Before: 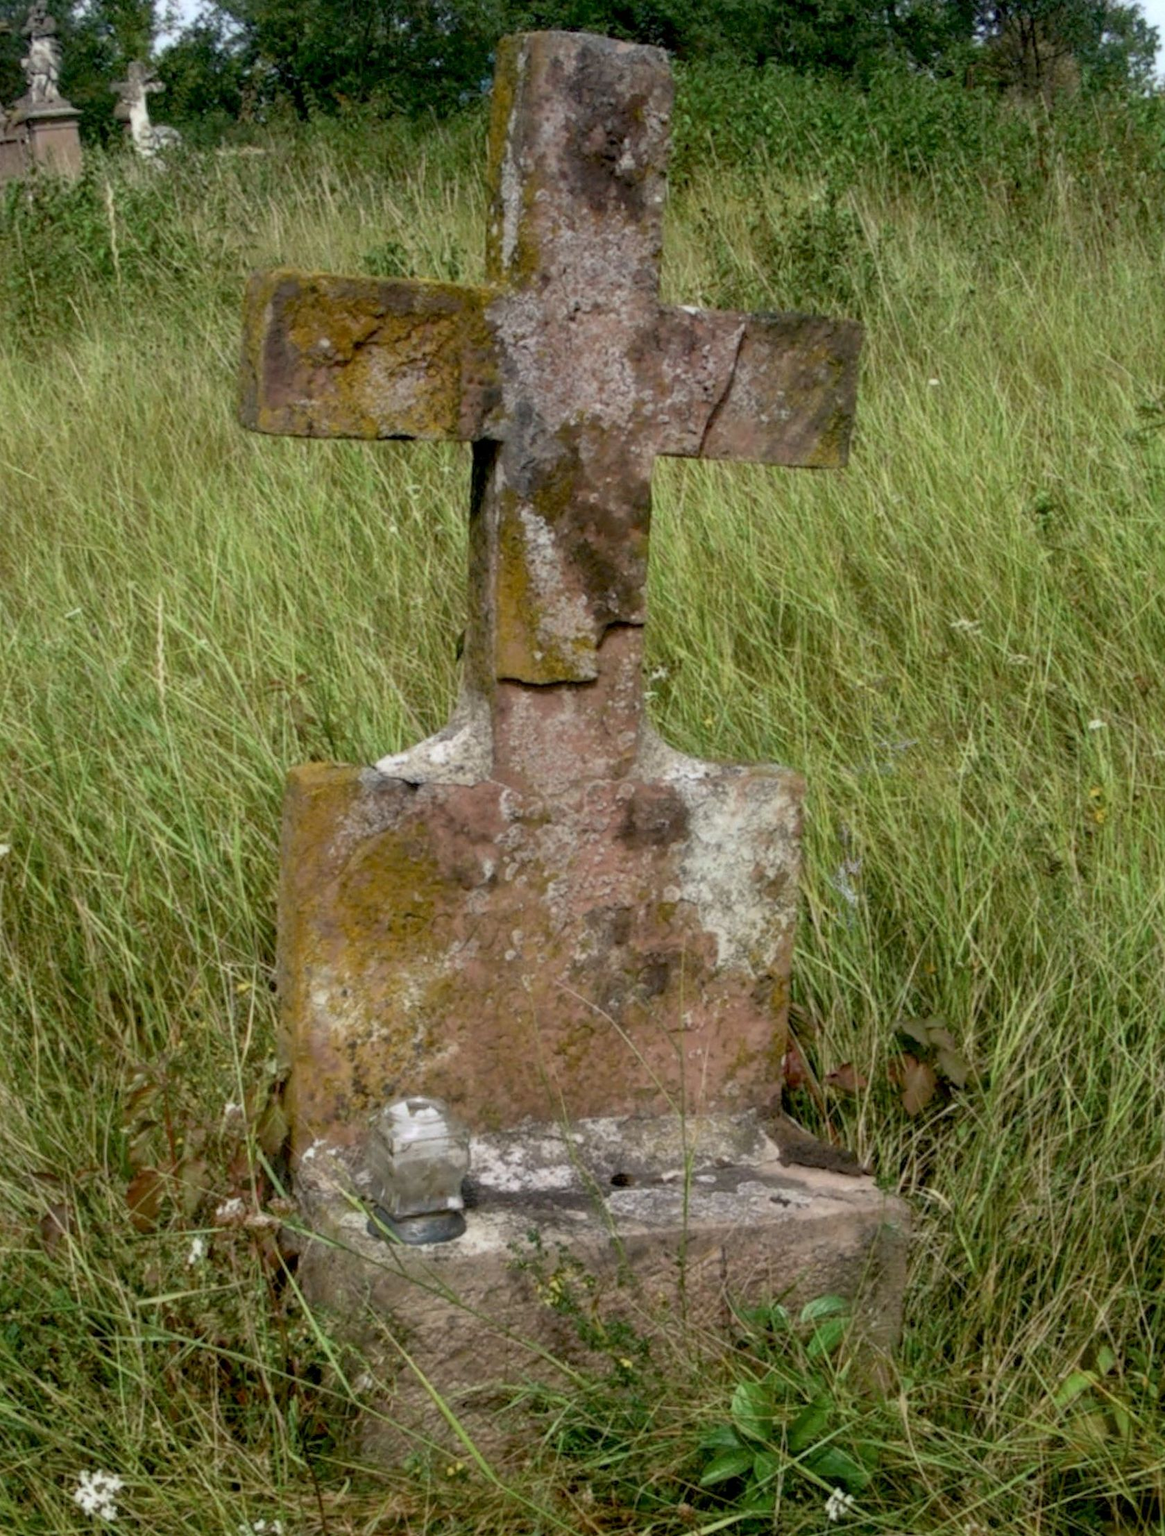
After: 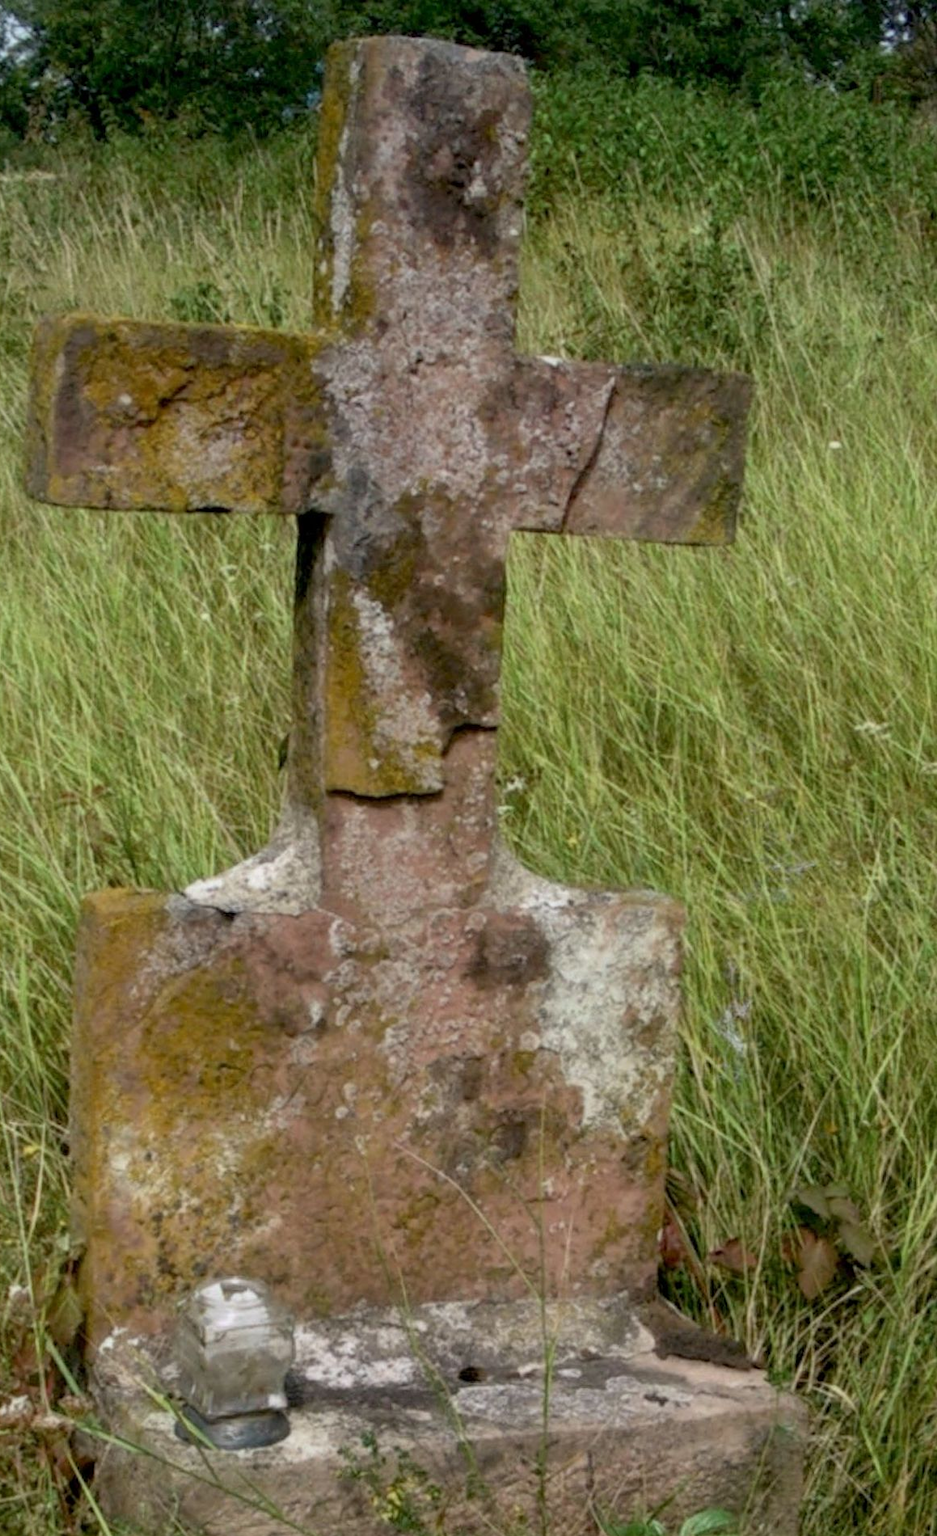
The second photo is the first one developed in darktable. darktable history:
crop: left 18.643%, right 12.209%, bottom 14.109%
